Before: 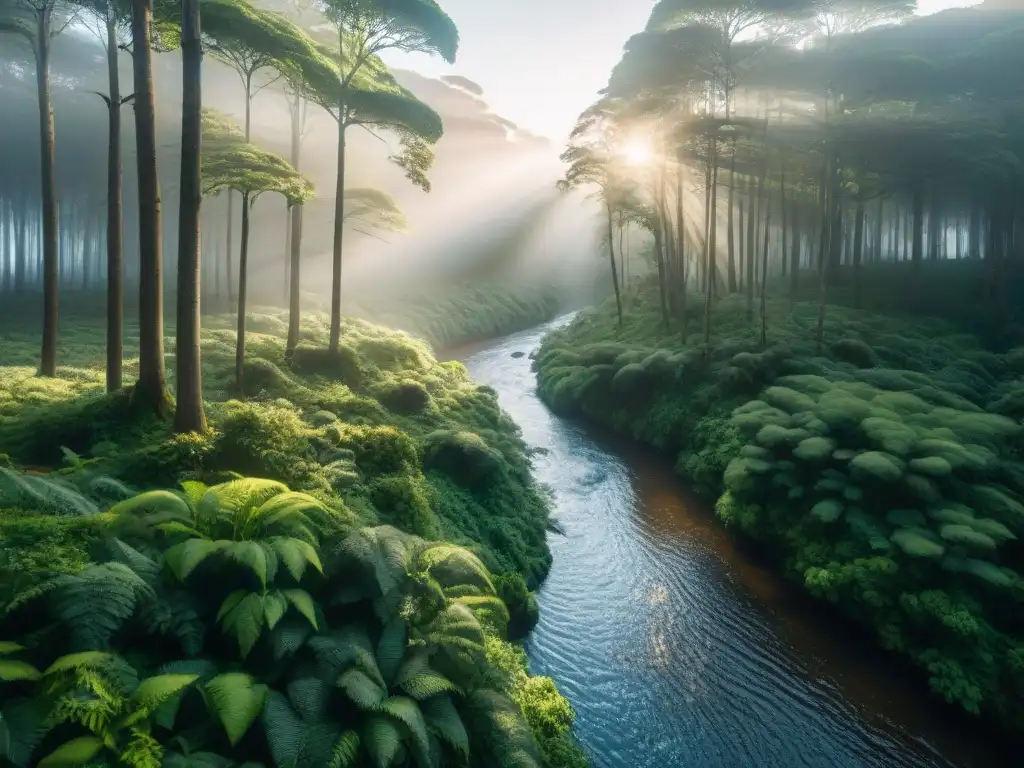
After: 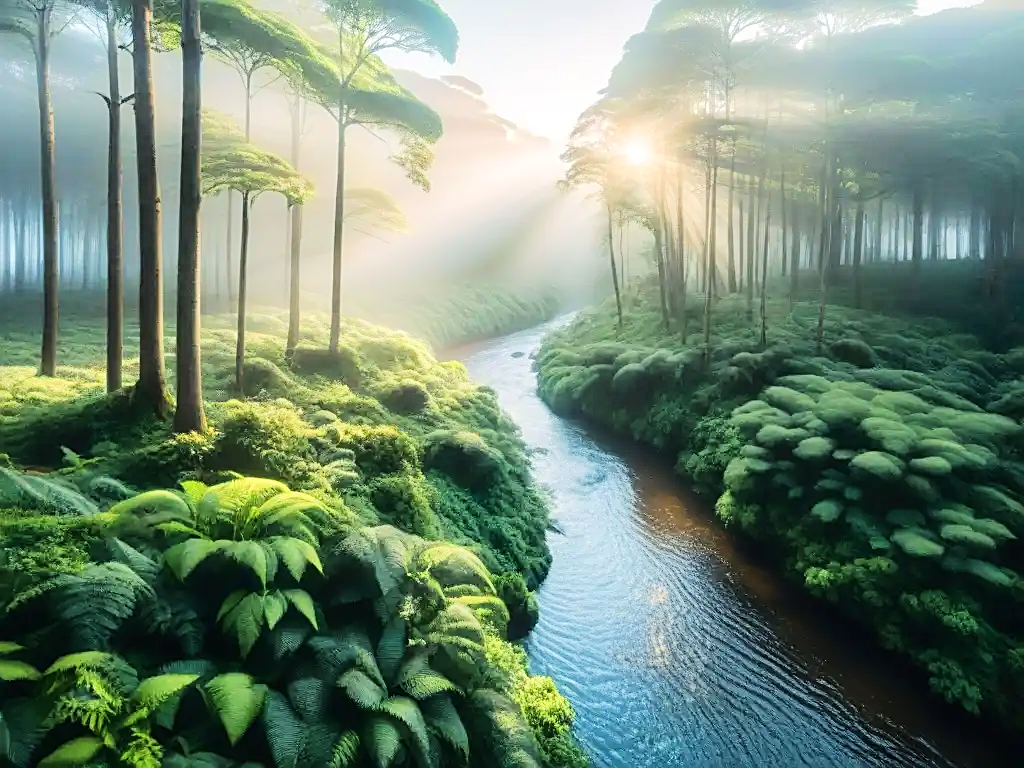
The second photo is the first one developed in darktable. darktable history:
sharpen: on, module defaults
tone equalizer: -7 EV 0.154 EV, -6 EV 0.61 EV, -5 EV 1.18 EV, -4 EV 1.3 EV, -3 EV 1.18 EV, -2 EV 0.6 EV, -1 EV 0.146 EV, edges refinement/feathering 500, mask exposure compensation -1.57 EV, preserve details no
exposure: compensate highlight preservation false
